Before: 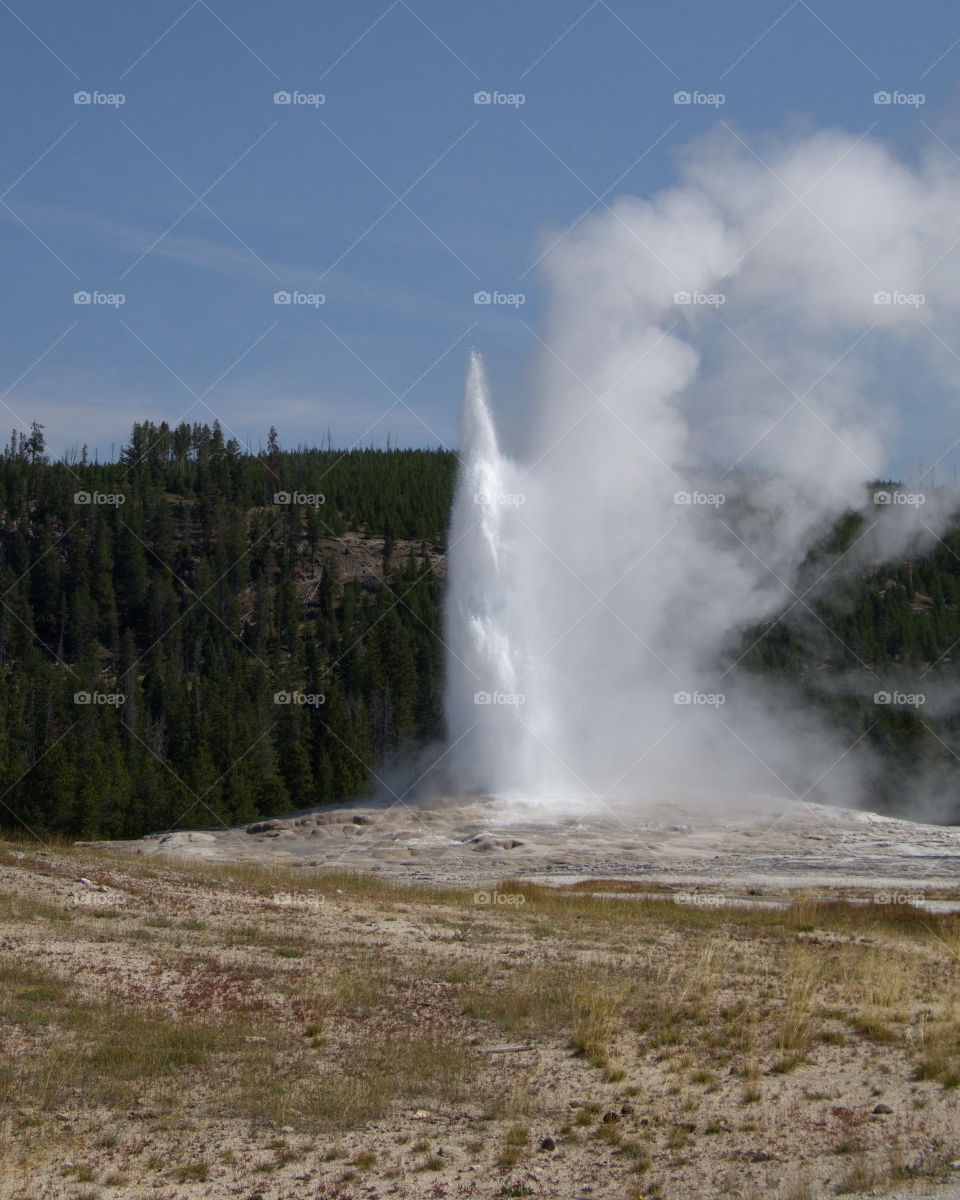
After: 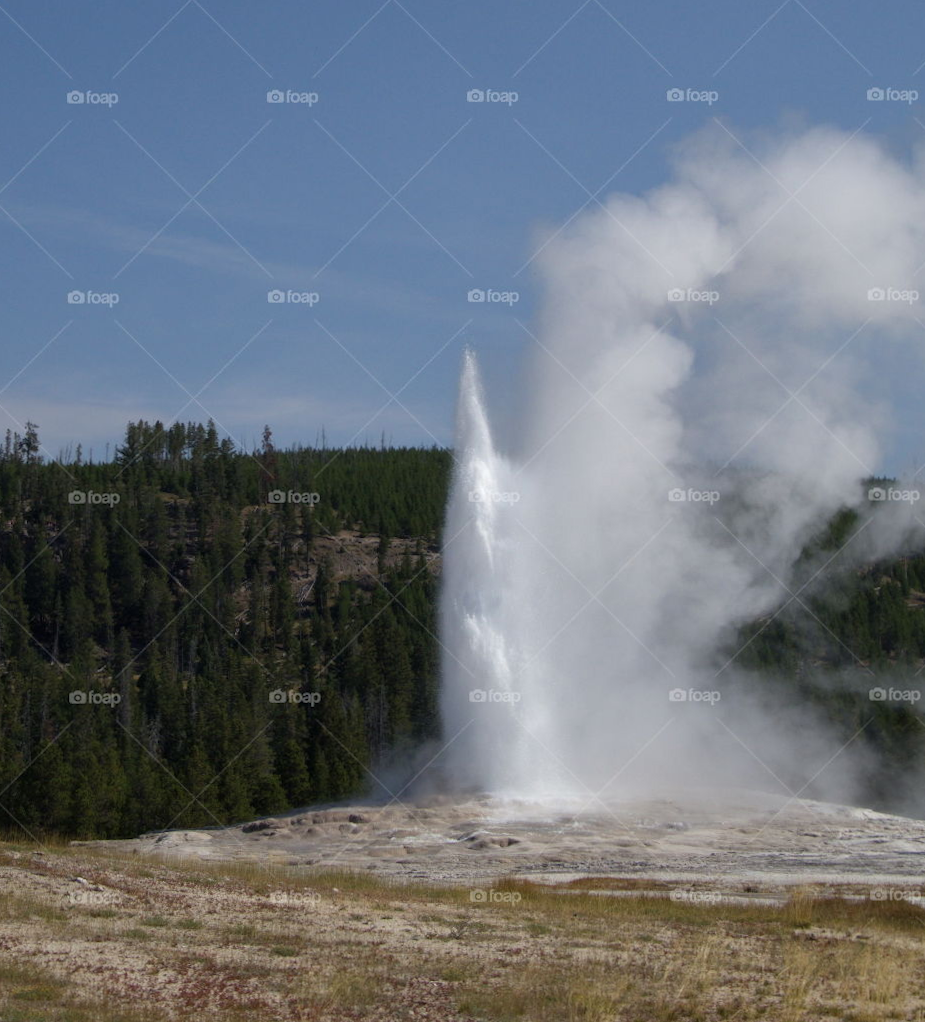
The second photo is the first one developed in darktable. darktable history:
shadows and highlights: shadows 25.49, highlights -26.2
crop and rotate: angle 0.219°, left 0.295%, right 2.822%, bottom 14.354%
